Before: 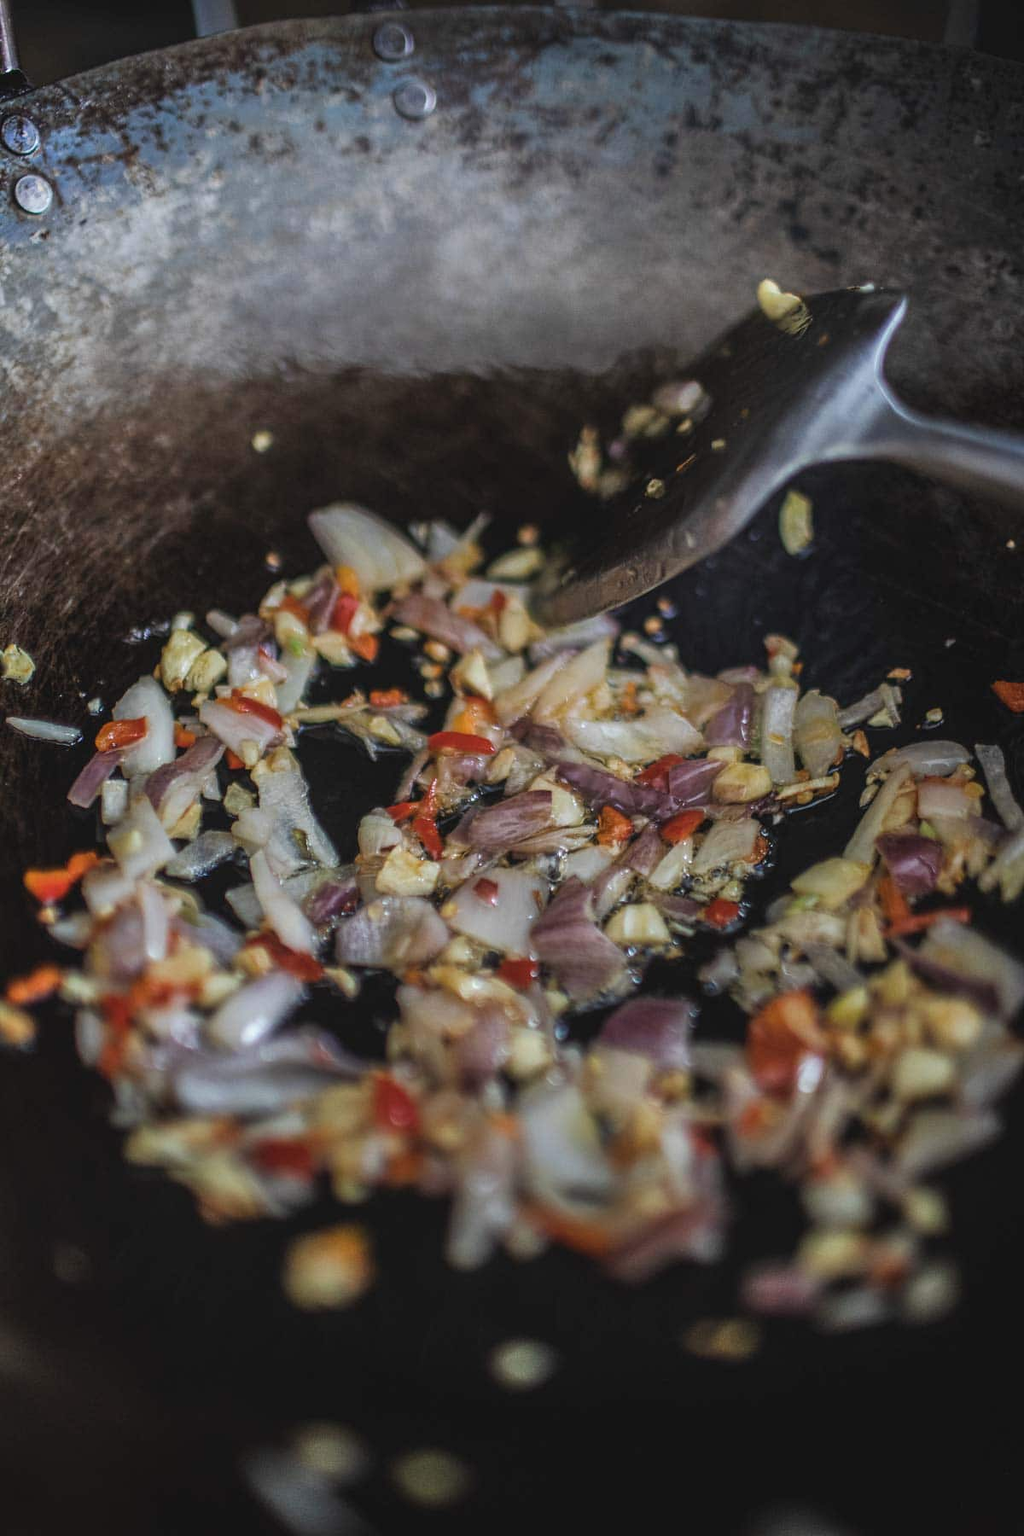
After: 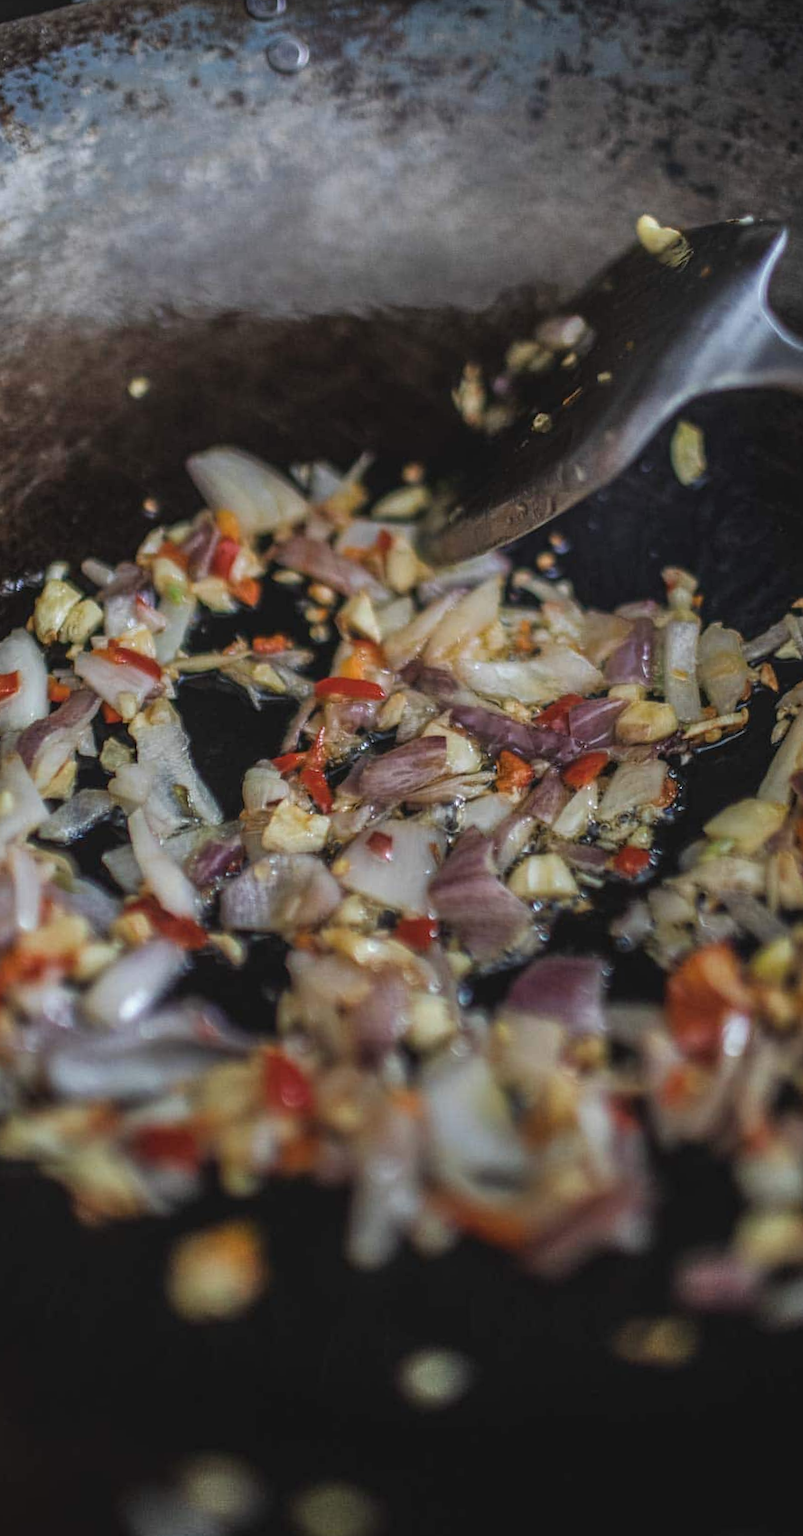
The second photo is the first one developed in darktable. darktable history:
crop and rotate: left 9.597%, right 10.195%
tone equalizer: on, module defaults
rotate and perspective: rotation -1.68°, lens shift (vertical) -0.146, crop left 0.049, crop right 0.912, crop top 0.032, crop bottom 0.96
